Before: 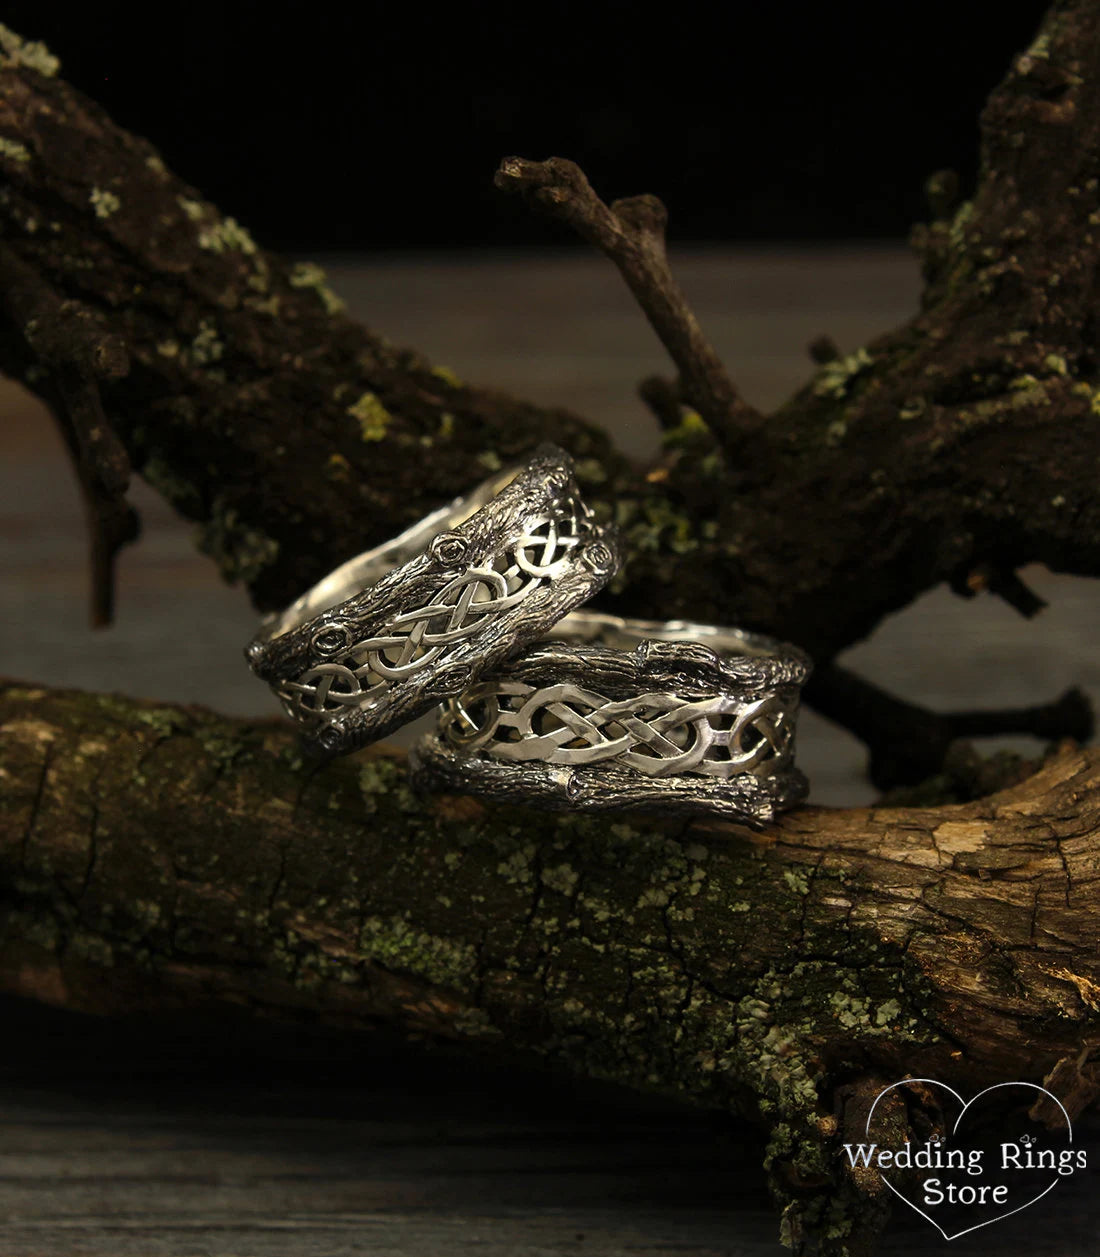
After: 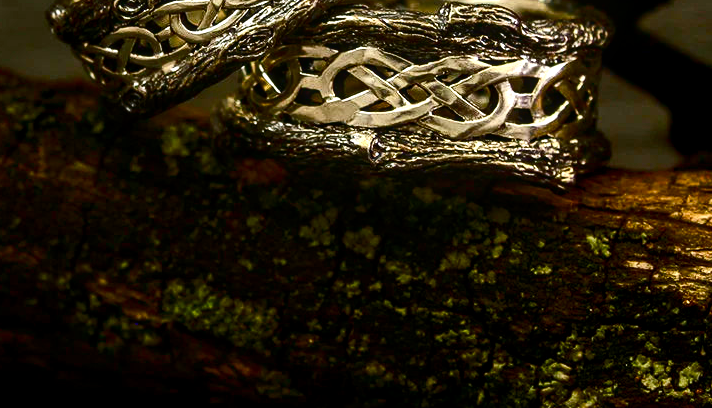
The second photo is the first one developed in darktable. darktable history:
color balance rgb: perceptual saturation grading › global saturation 20%, perceptual saturation grading › highlights -24.923%, perceptual saturation grading › shadows 49.81%, global vibrance 21.873%
local contrast: on, module defaults
tone curve: curves: ch0 [(0, 0) (0.266, 0.247) (0.741, 0.751) (1, 1)], color space Lab, independent channels, preserve colors none
crop: left 18.015%, top 50.694%, right 17.192%, bottom 16.81%
contrast brightness saturation: contrast 0.186, brightness -0.112, saturation 0.205
exposure: black level correction 0.001, exposure 0.499 EV, compensate highlight preservation false
tone equalizer: -8 EV -0.386 EV, -7 EV -0.38 EV, -6 EV -0.32 EV, -5 EV -0.214 EV, -3 EV 0.22 EV, -2 EV 0.353 EV, -1 EV 0.38 EV, +0 EV 0.419 EV, edges refinement/feathering 500, mask exposure compensation -1.57 EV, preserve details no
